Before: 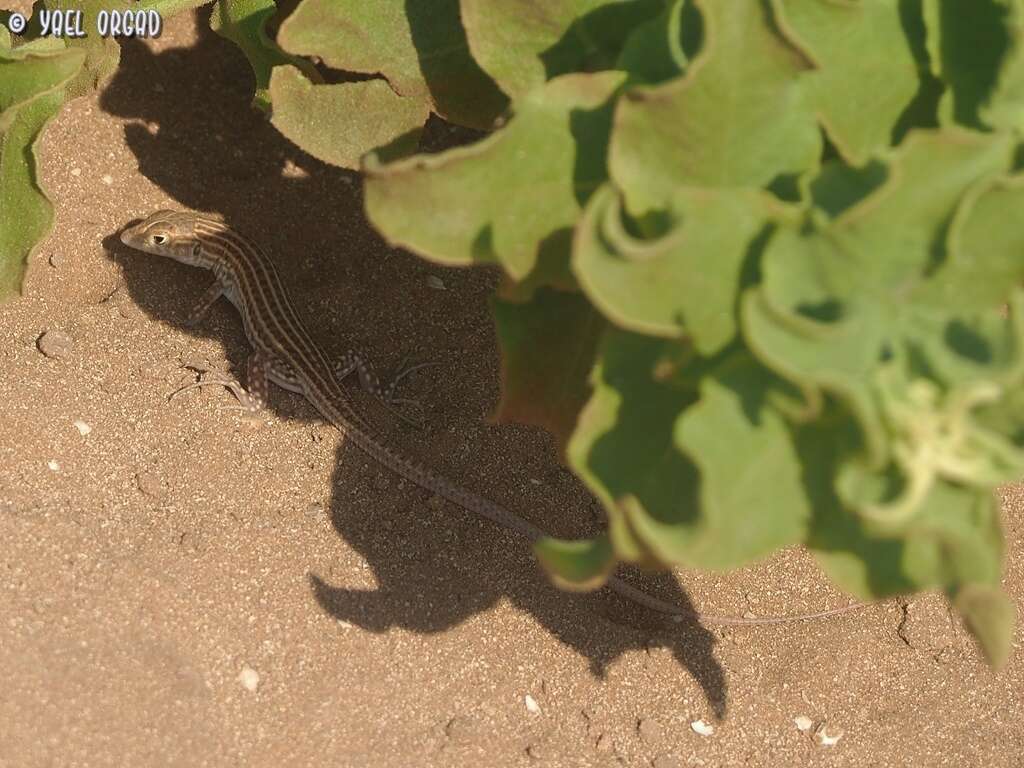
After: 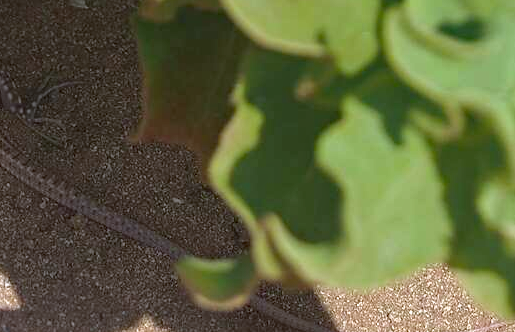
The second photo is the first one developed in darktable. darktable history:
tone equalizer: on, module defaults
exposure: exposure 0.2 EV, compensate highlight preservation false
white balance: red 0.948, green 1.02, blue 1.176
crop: left 35.03%, top 36.625%, right 14.663%, bottom 20.057%
local contrast: mode bilateral grid, contrast 20, coarseness 50, detail 120%, midtone range 0.2
haze removal: strength 0.29, distance 0.25, compatibility mode true, adaptive false
